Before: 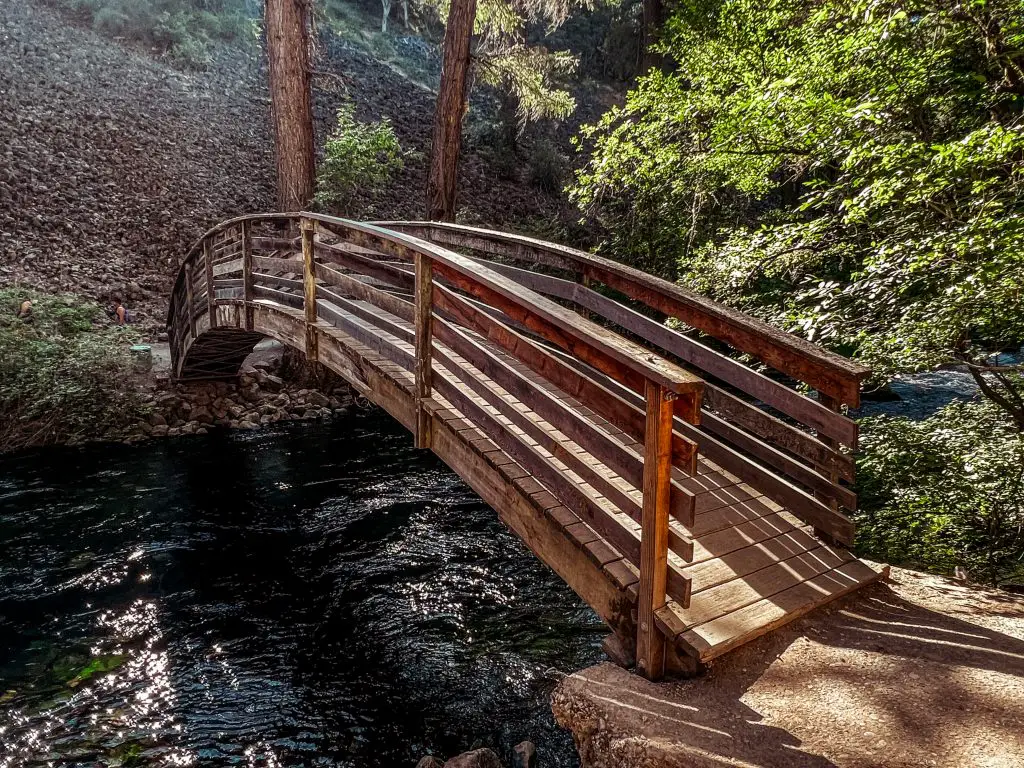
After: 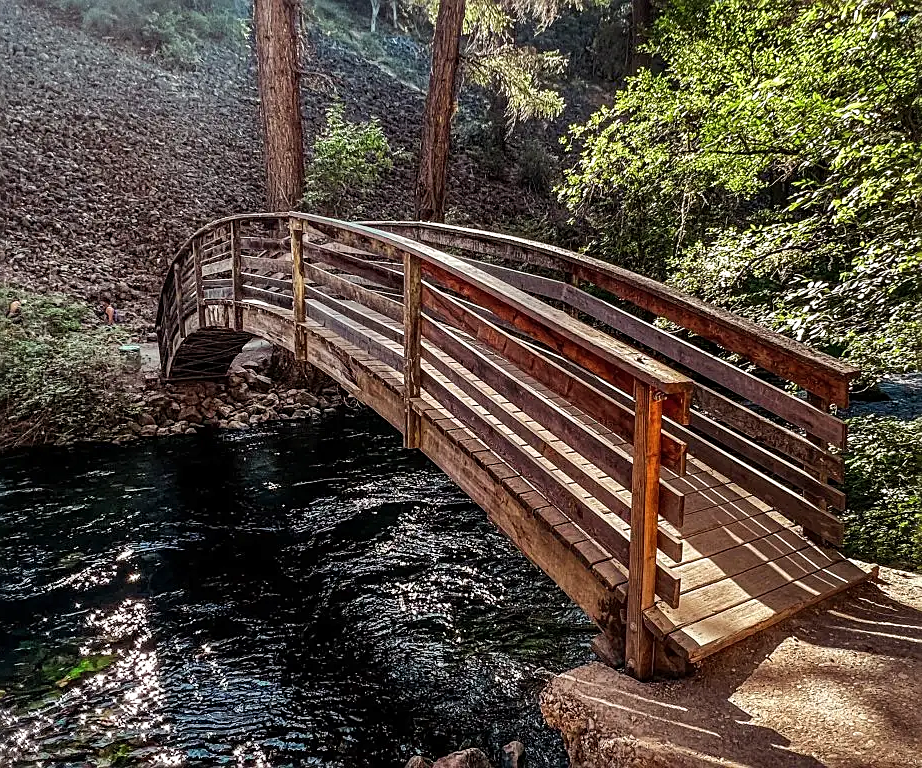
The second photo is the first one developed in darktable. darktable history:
crop and rotate: left 1.088%, right 8.807%
shadows and highlights: shadows 49, highlights -41, soften with gaussian
sharpen: on, module defaults
